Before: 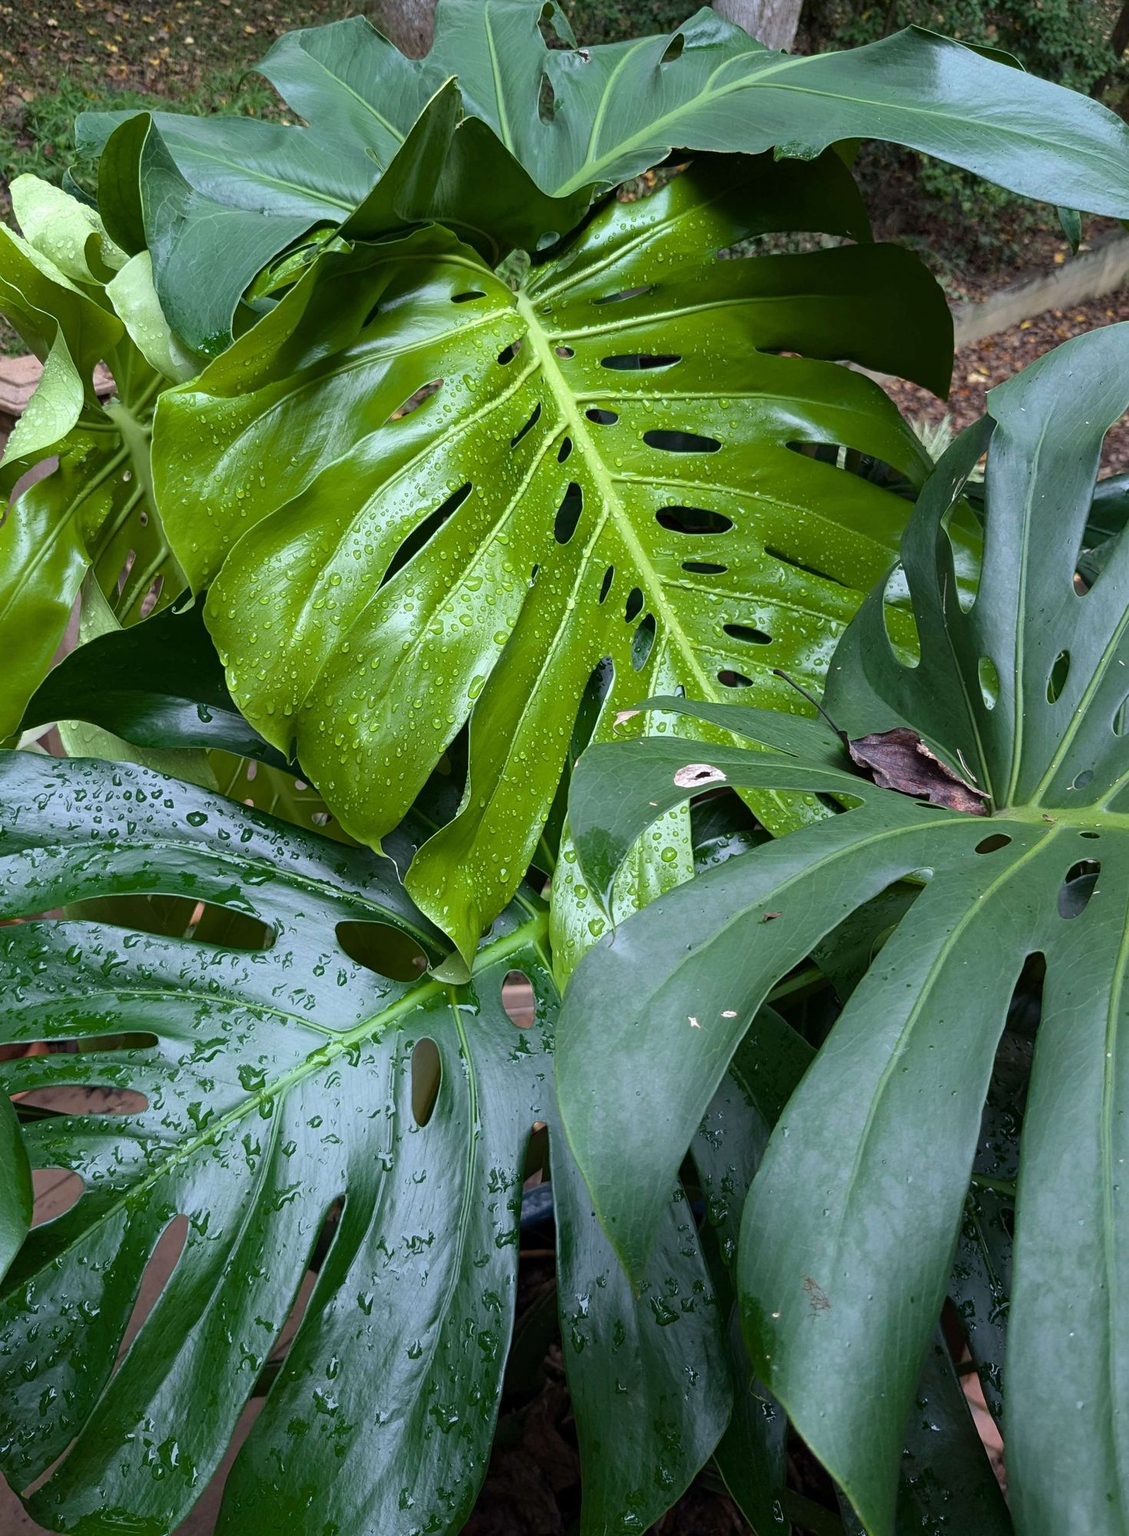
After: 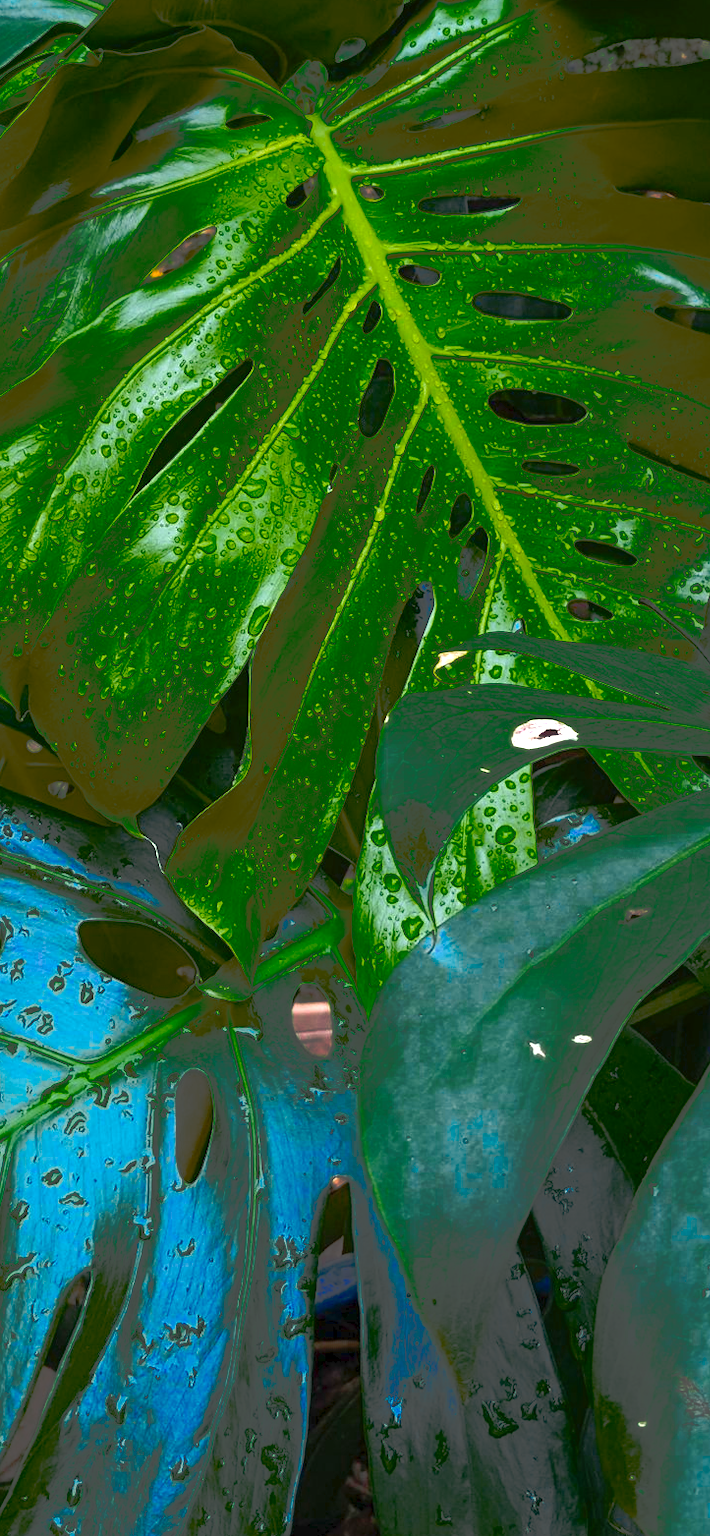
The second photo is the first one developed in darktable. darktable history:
color balance rgb: power › hue 60.08°, highlights gain › luminance 6.839%, highlights gain › chroma 1.958%, highlights gain › hue 88.05°, perceptual saturation grading › global saturation 20%, perceptual saturation grading › highlights -25.385%, perceptual saturation grading › shadows 25.556%, global vibrance 15.219%
crop and rotate: angle 0.014°, left 24.335%, top 13.169%, right 26.4%, bottom 8.618%
tone curve: curves: ch0 [(0, 0) (0.003, 0.032) (0.53, 0.368) (0.901, 0.866) (1, 1)], preserve colors none
exposure: exposure 0.29 EV, compensate highlight preservation false
color zones: curves: ch0 [(0, 0.553) (0.123, 0.58) (0.23, 0.419) (0.468, 0.155) (0.605, 0.132) (0.723, 0.063) (0.833, 0.172) (0.921, 0.468)]; ch1 [(0.025, 0.645) (0.229, 0.584) (0.326, 0.551) (0.537, 0.446) (0.599, 0.911) (0.708, 1) (0.805, 0.944)]; ch2 [(0.086, 0.468) (0.254, 0.464) (0.638, 0.564) (0.702, 0.592) (0.768, 0.564)]
tone equalizer: -8 EV -0.385 EV, -7 EV -0.369 EV, -6 EV -0.352 EV, -5 EV -0.255 EV, -3 EV 0.211 EV, -2 EV 0.341 EV, -1 EV 0.37 EV, +0 EV 0.441 EV
